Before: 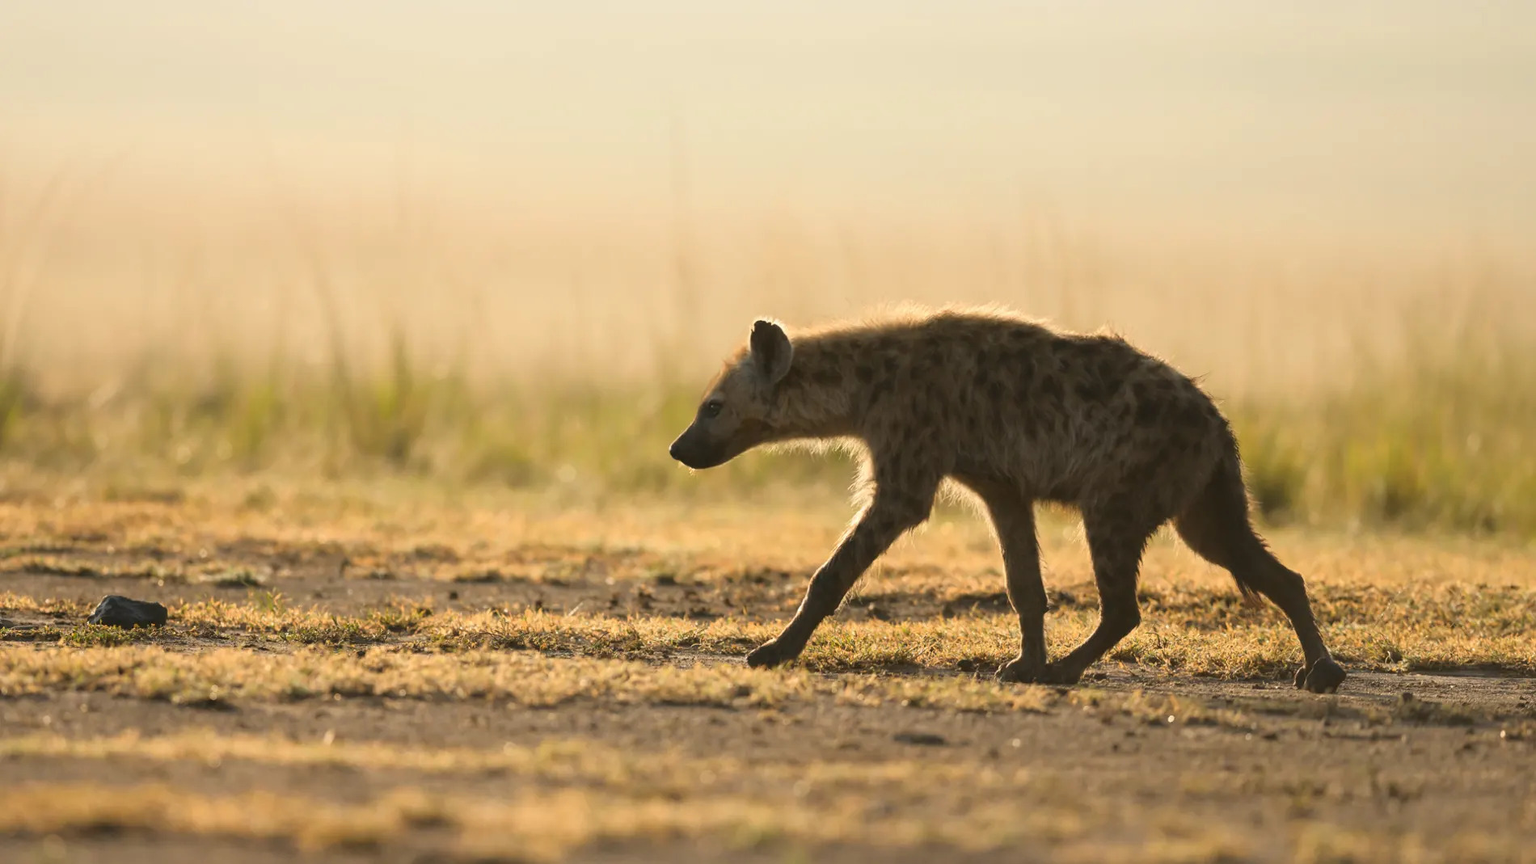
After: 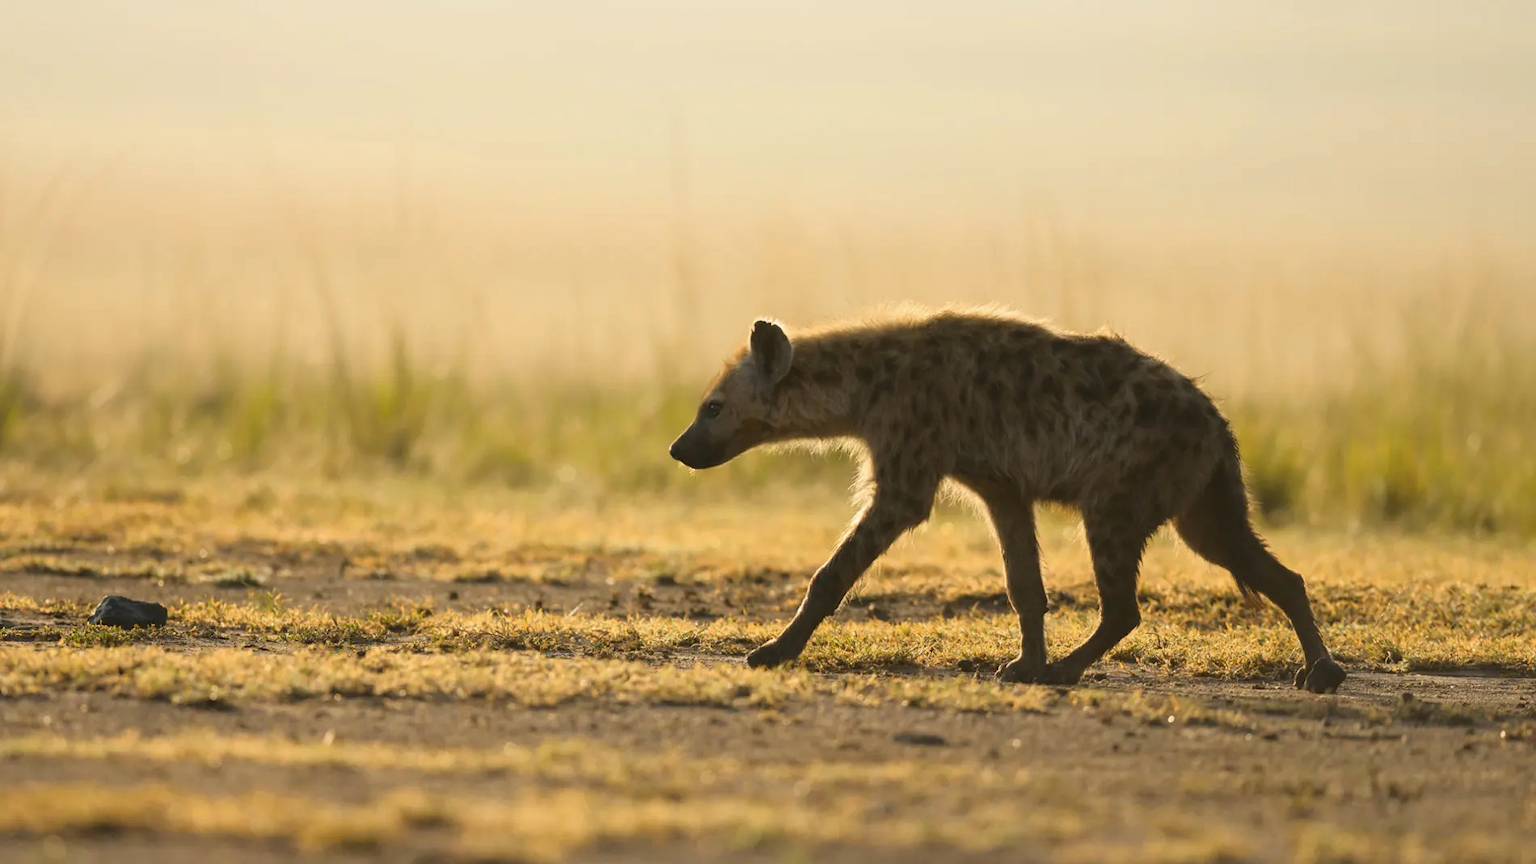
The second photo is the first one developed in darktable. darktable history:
color zones: curves: ch0 [(0.254, 0.492) (0.724, 0.62)]; ch1 [(0.25, 0.528) (0.719, 0.796)]; ch2 [(0, 0.472) (0.25, 0.5) (0.73, 0.184)], mix 30.55%
